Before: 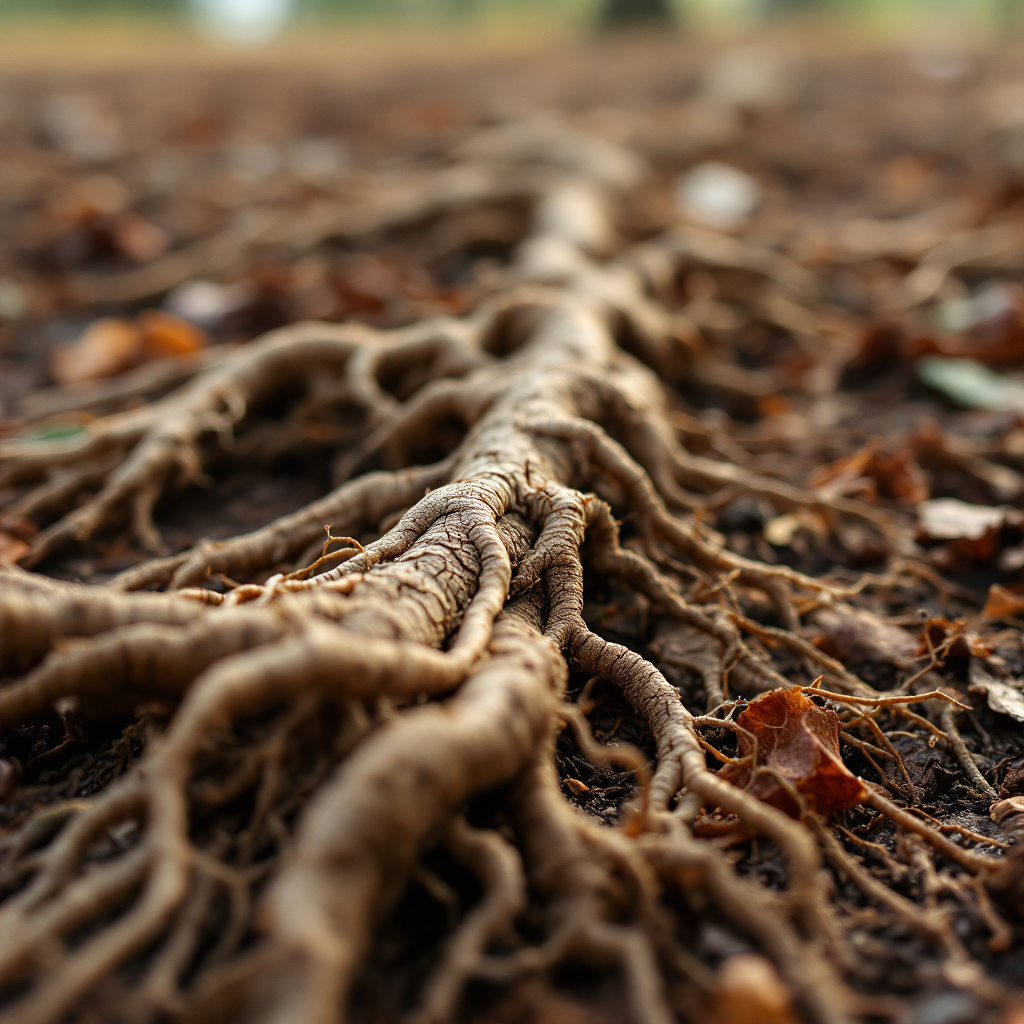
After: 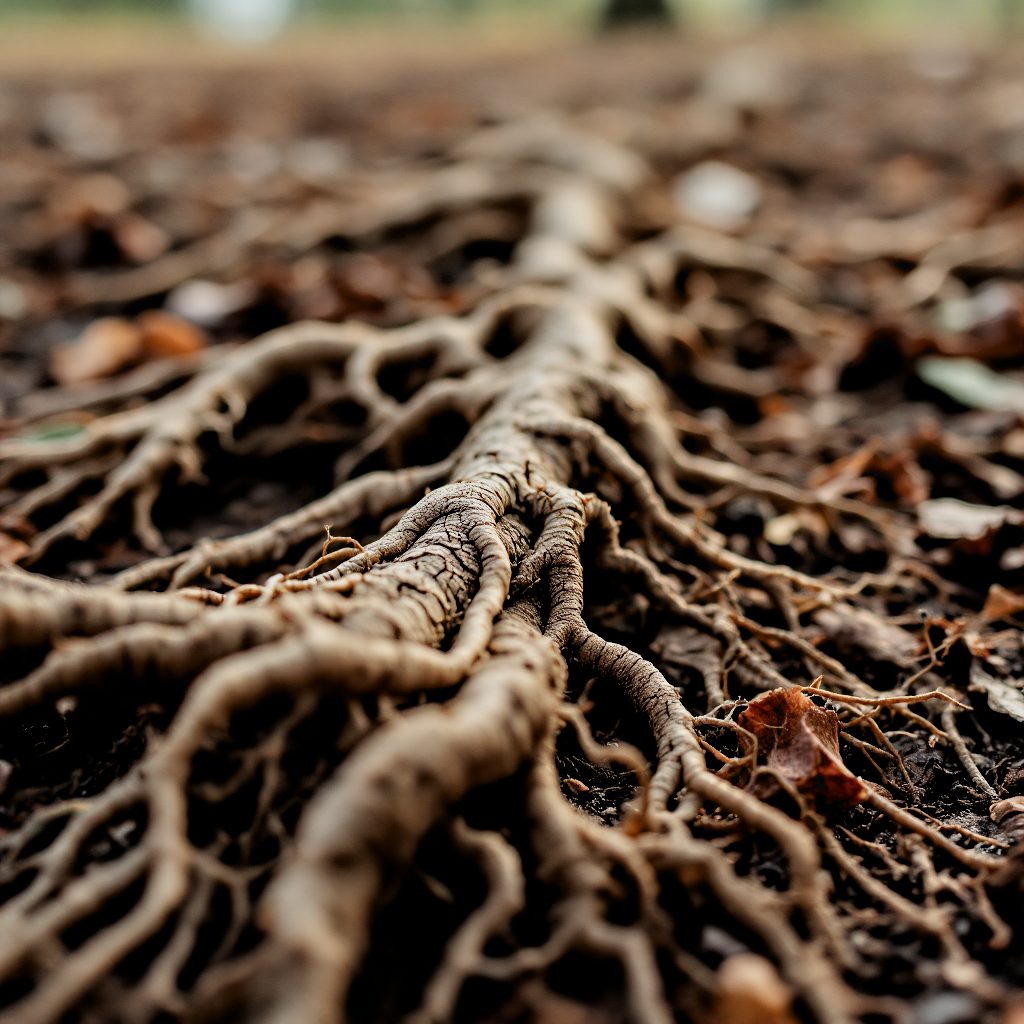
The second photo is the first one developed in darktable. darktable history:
contrast equalizer: y [[0.511, 0.558, 0.631, 0.632, 0.559, 0.512], [0.5 ×6], [0.507, 0.559, 0.627, 0.644, 0.647, 0.647], [0 ×6], [0 ×6]]
filmic rgb: black relative exposure -6.59 EV, white relative exposure 4.71 EV, hardness 3.13, contrast 0.805
tone equalizer: -8 EV -0.417 EV, -7 EV -0.389 EV, -6 EV -0.333 EV, -5 EV -0.222 EV, -3 EV 0.222 EV, -2 EV 0.333 EV, -1 EV 0.389 EV, +0 EV 0.417 EV, edges refinement/feathering 500, mask exposure compensation -1.57 EV, preserve details no
